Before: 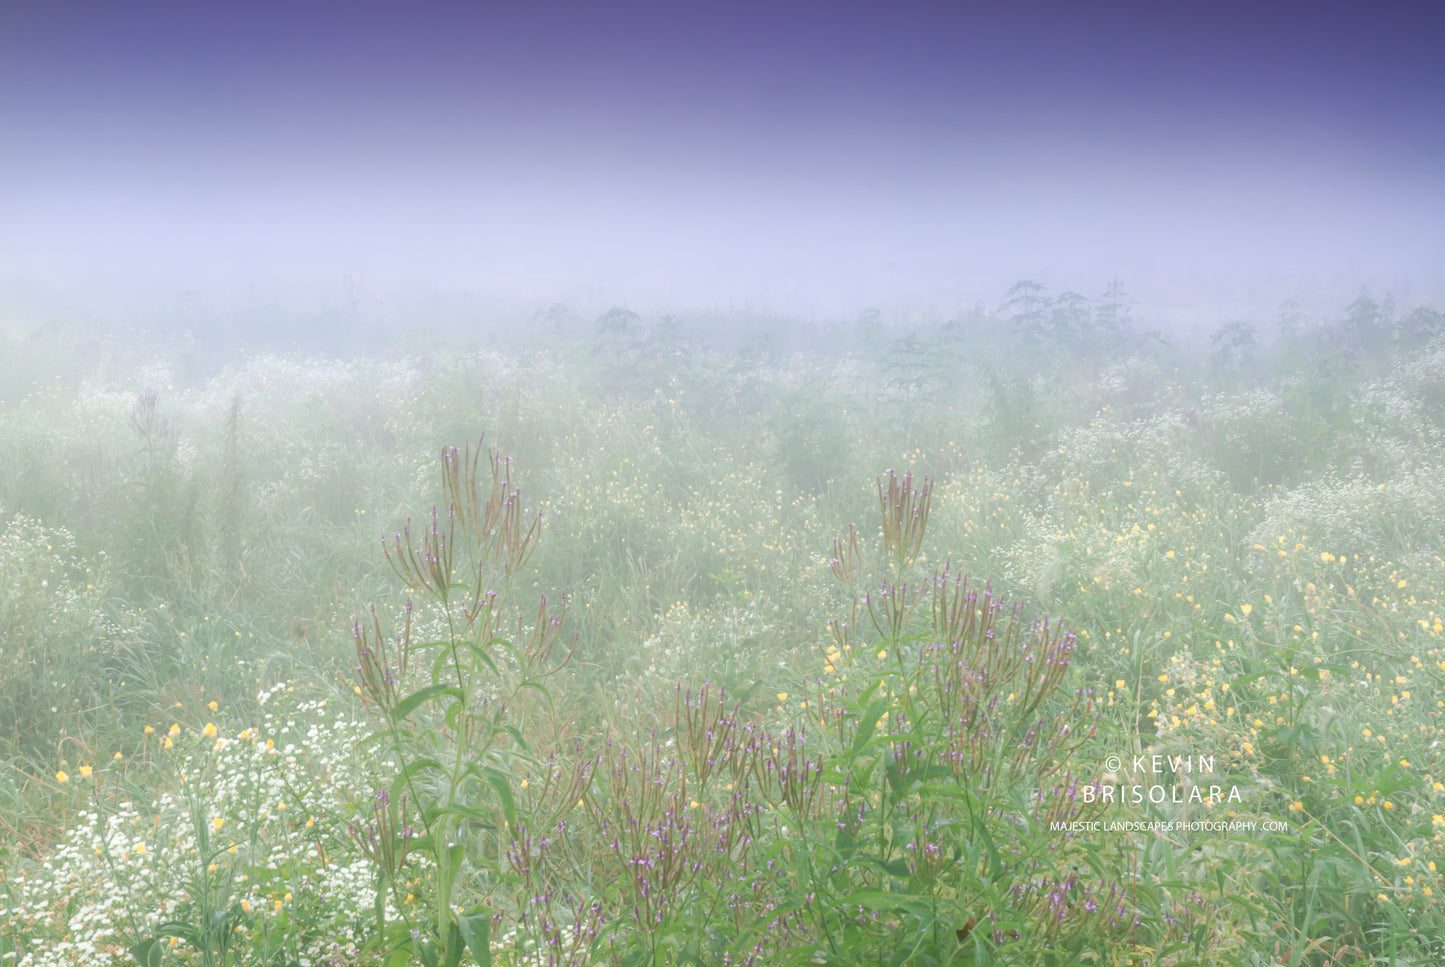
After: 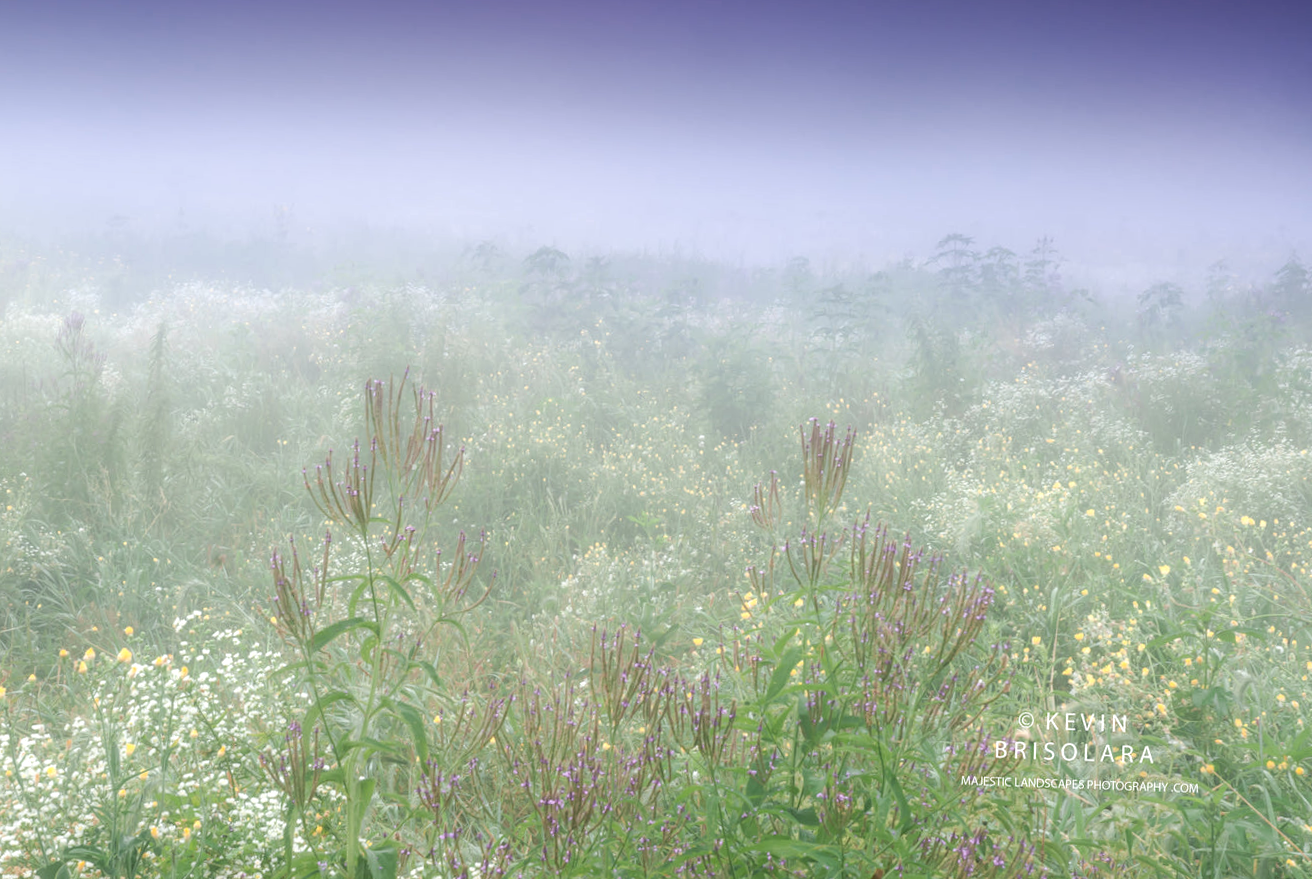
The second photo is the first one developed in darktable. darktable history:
crop and rotate: angle -1.97°, left 3.081%, top 3.654%, right 1.449%, bottom 0.731%
local contrast: on, module defaults
